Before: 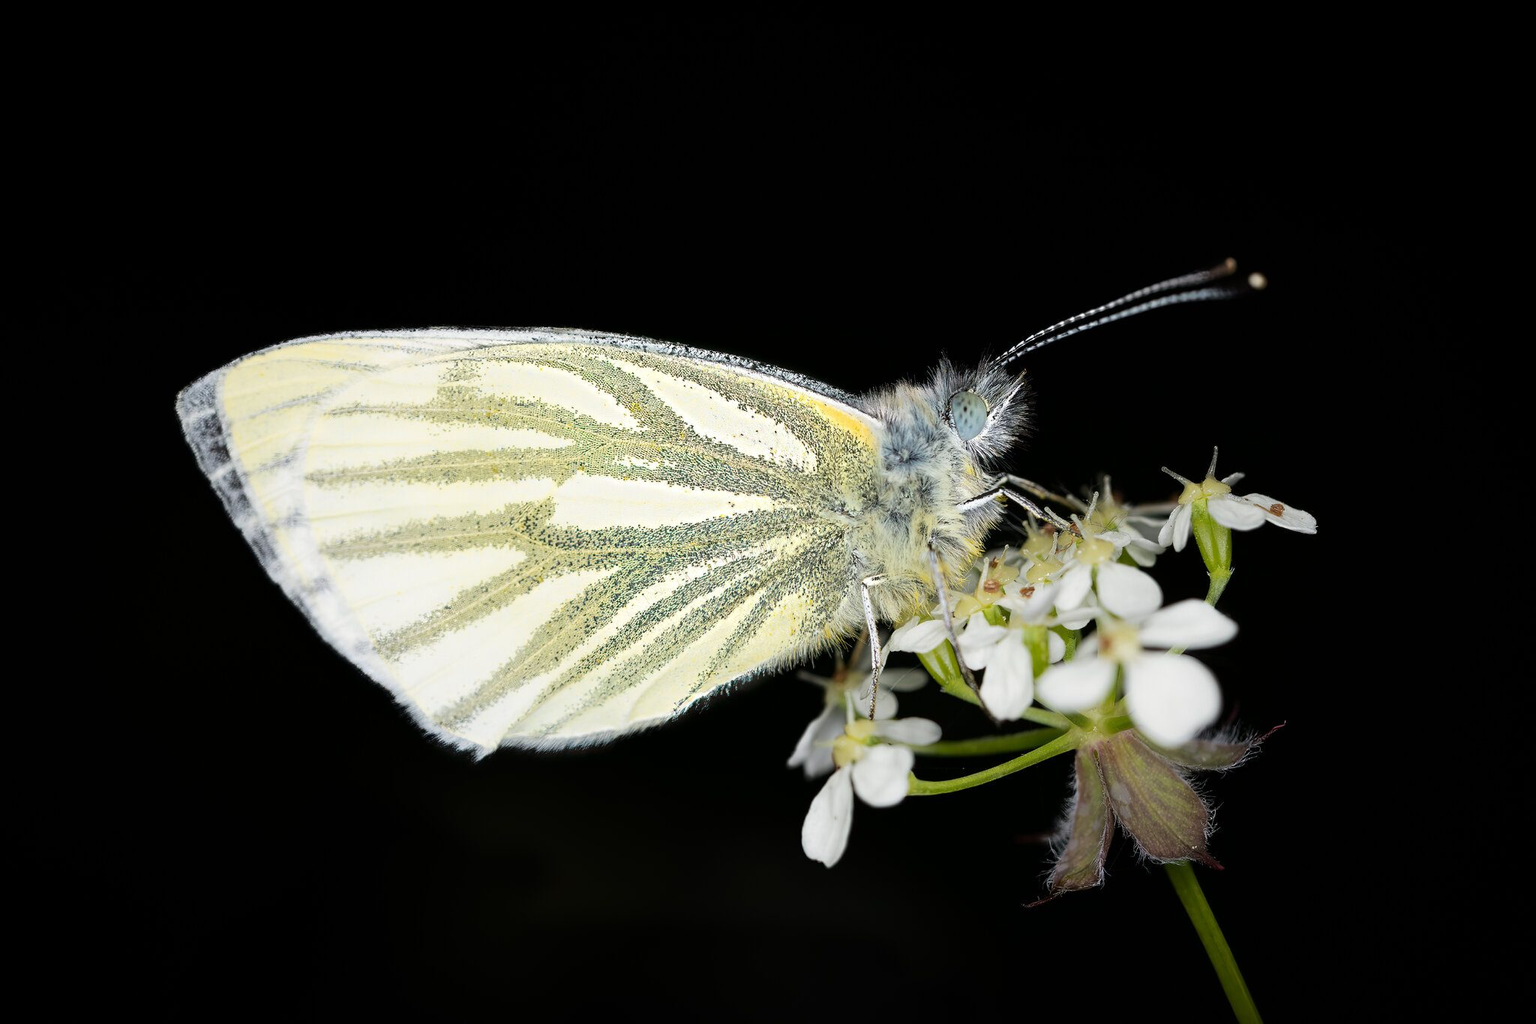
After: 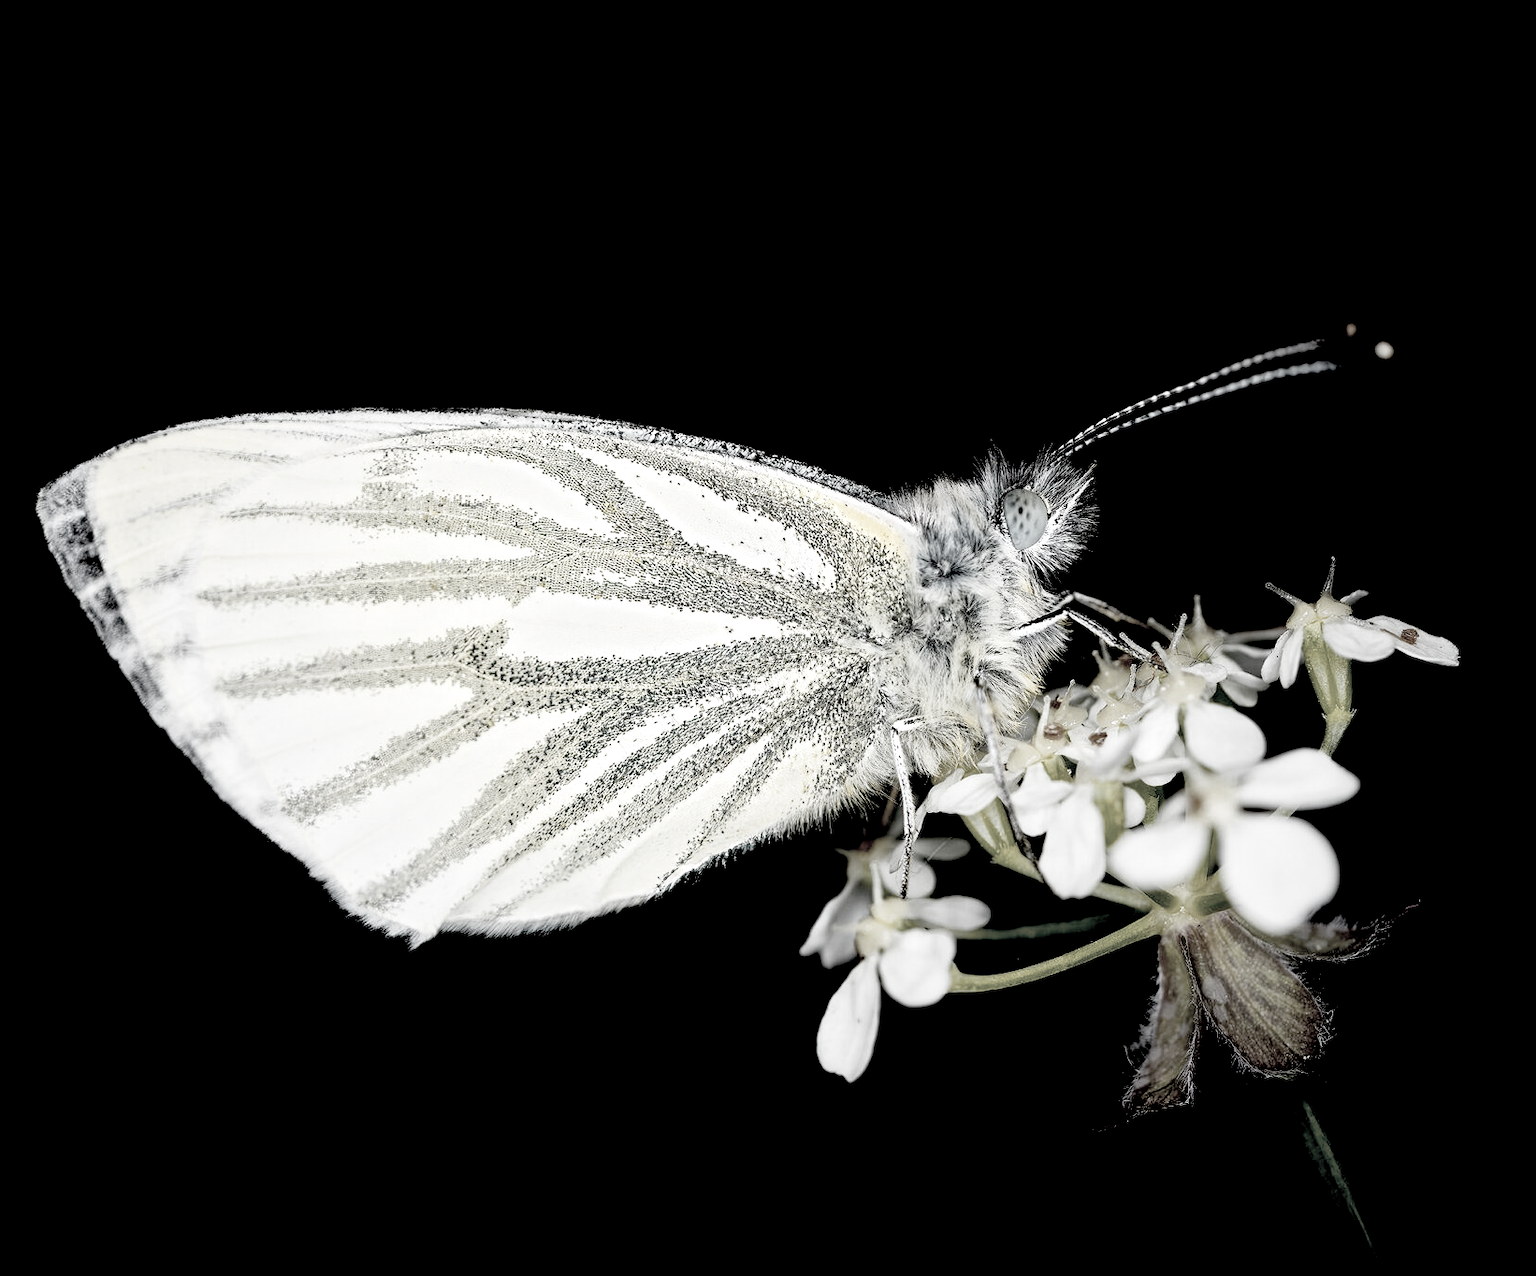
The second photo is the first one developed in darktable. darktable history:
local contrast: mode bilateral grid, contrast 20, coarseness 20, detail 150%, midtone range 0.2
exposure: black level correction 0.056, exposure -0.039 EV, compensate highlight preservation false
color correction: saturation 0.2
crop and rotate: left 9.597%, right 10.195%
base curve: curves: ch0 [(0, 0) (0.204, 0.334) (0.55, 0.733) (1, 1)], preserve colors none
